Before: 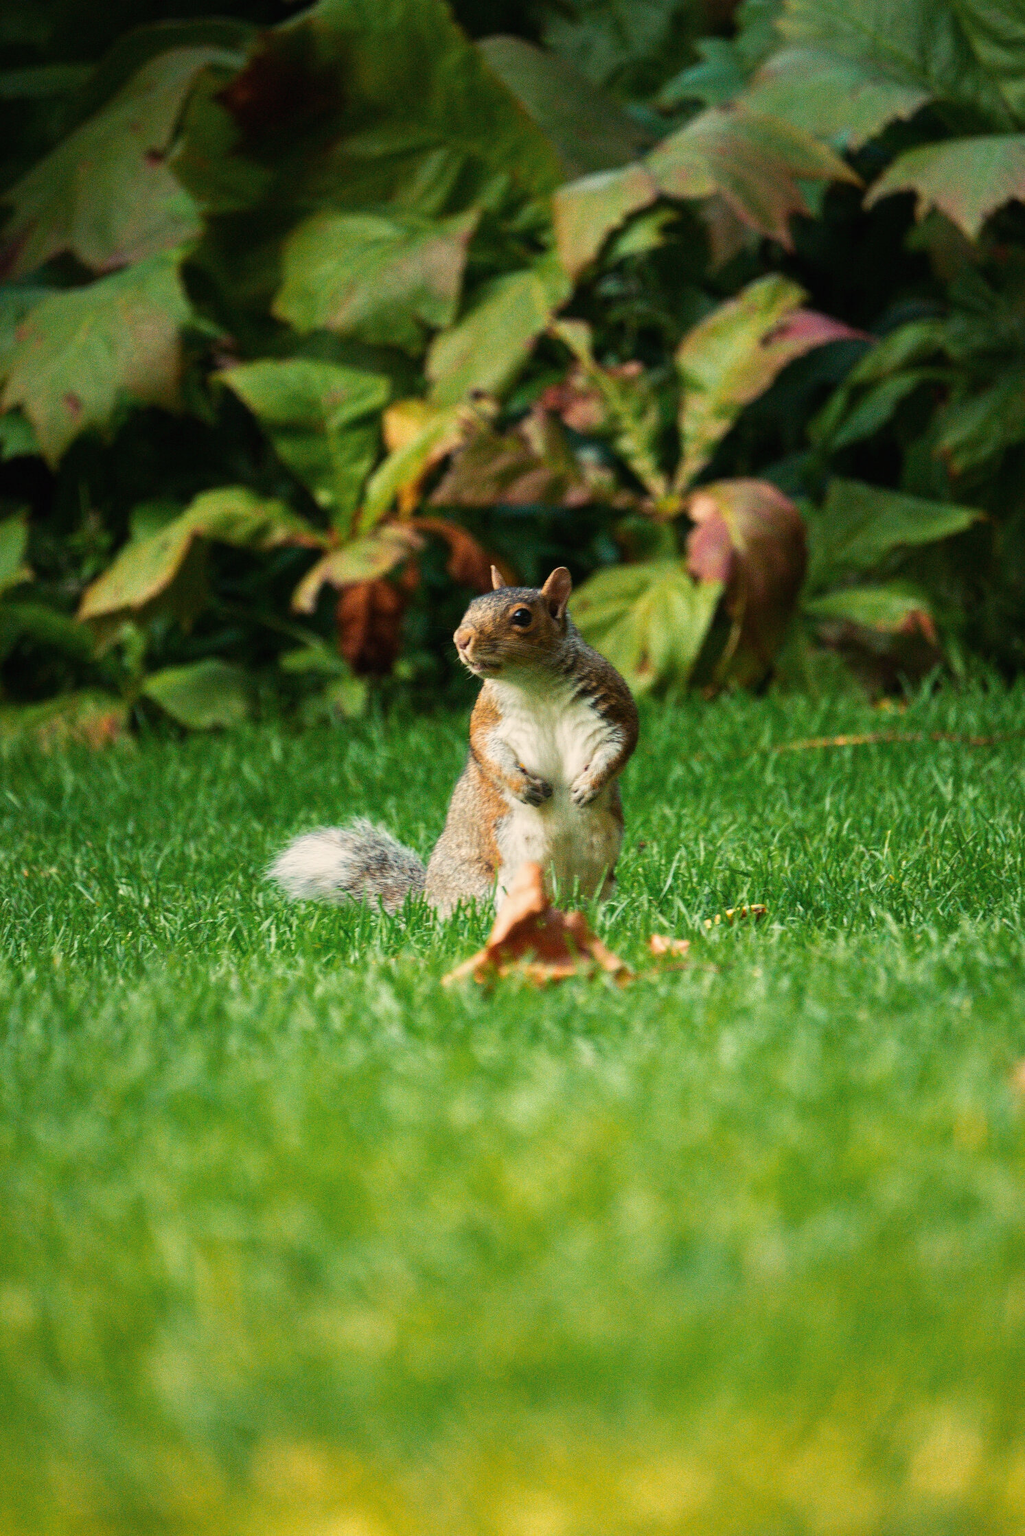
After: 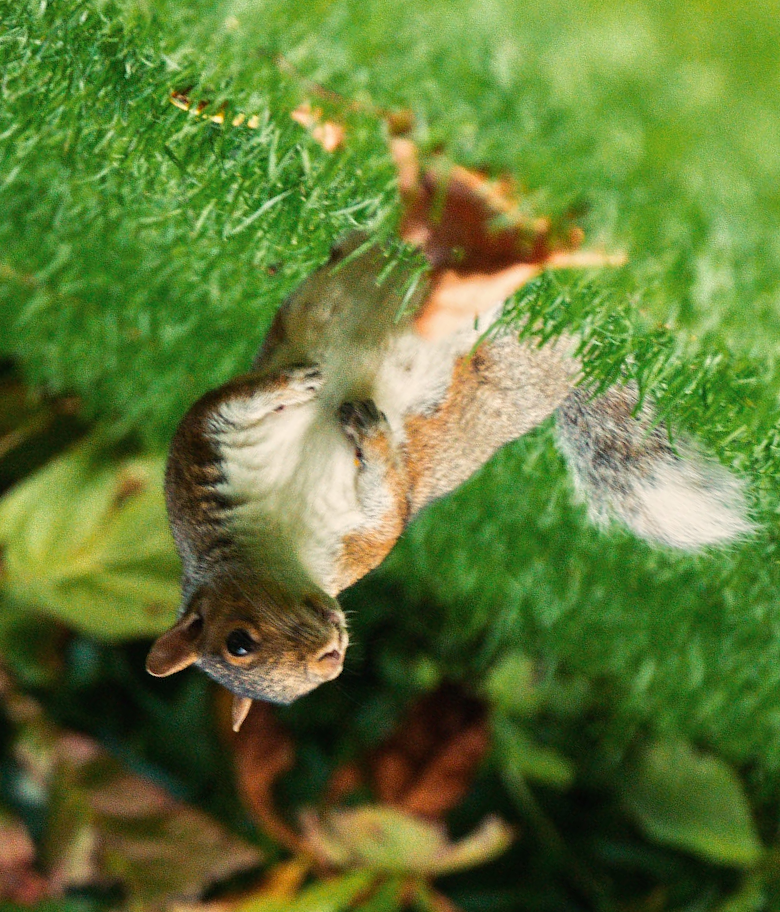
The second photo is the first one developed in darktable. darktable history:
crop and rotate: angle 147.23°, left 9.096%, top 15.595%, right 4.534%, bottom 17.019%
